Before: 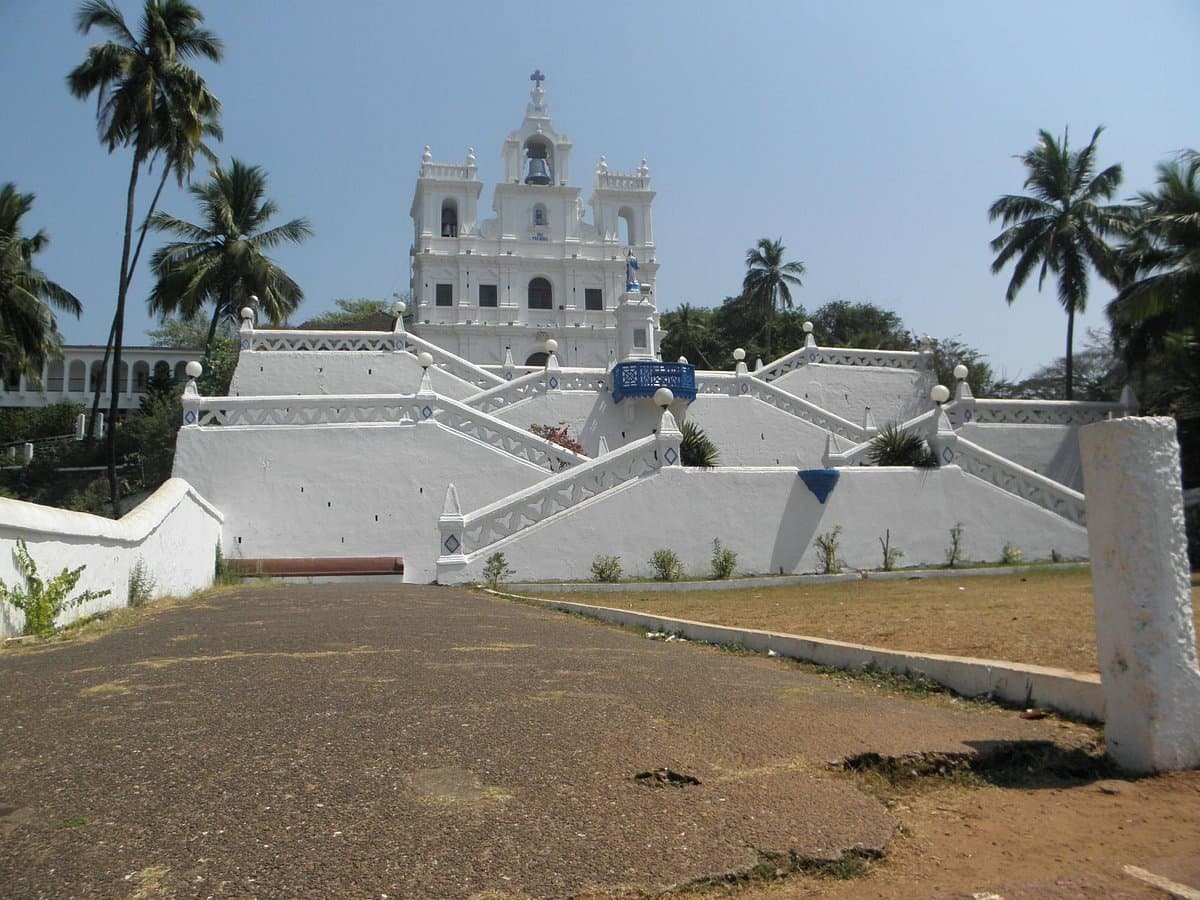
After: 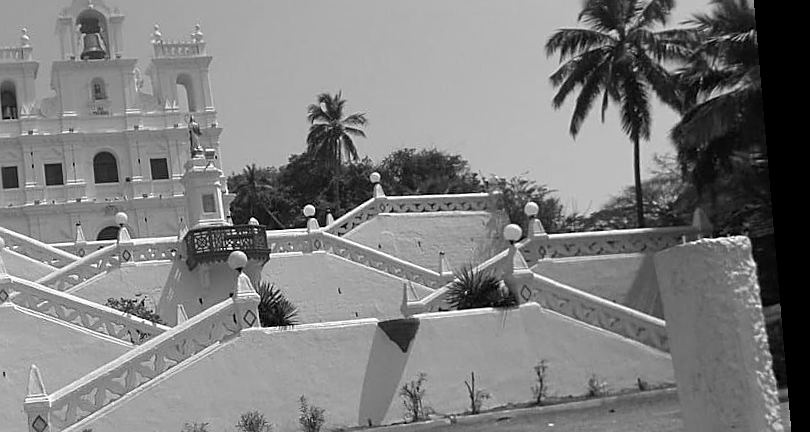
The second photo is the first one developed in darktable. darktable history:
crop: left 36.005%, top 18.293%, right 0.31%, bottom 38.444%
rotate and perspective: rotation -4.98°, automatic cropping off
monochrome: a -6.99, b 35.61, size 1.4
sharpen: on, module defaults
